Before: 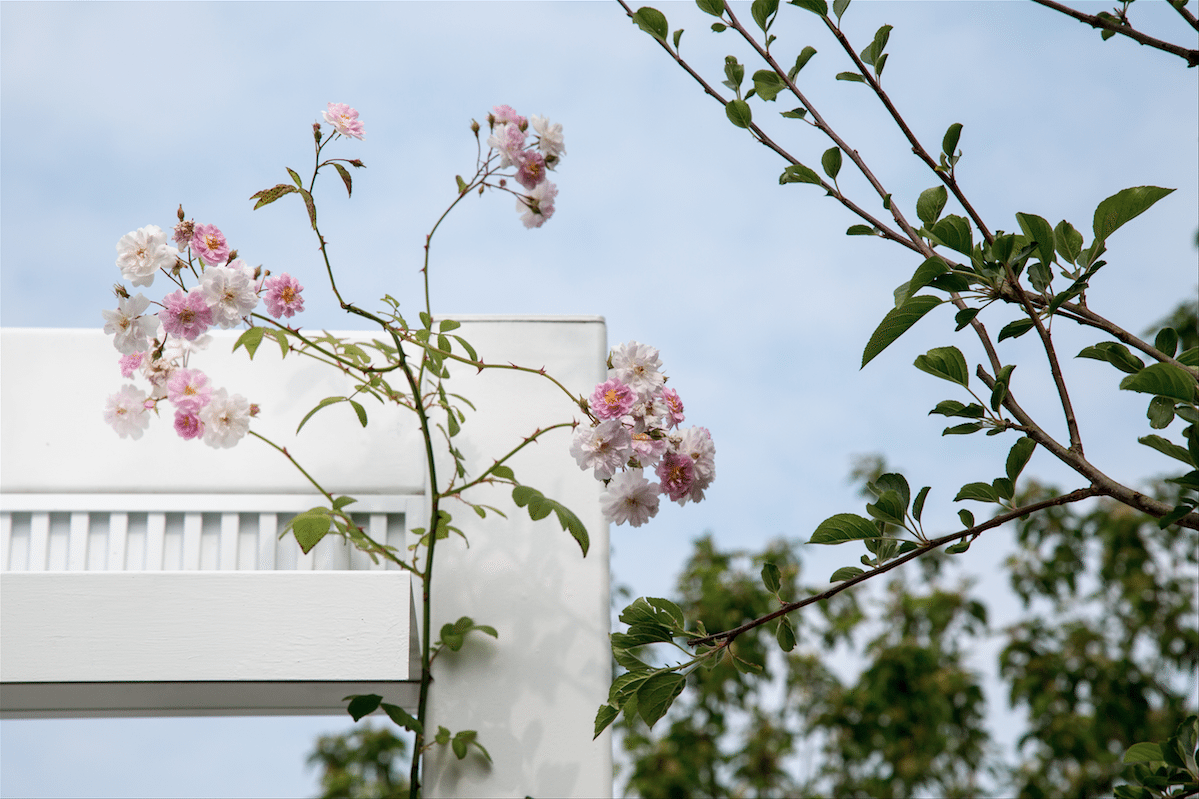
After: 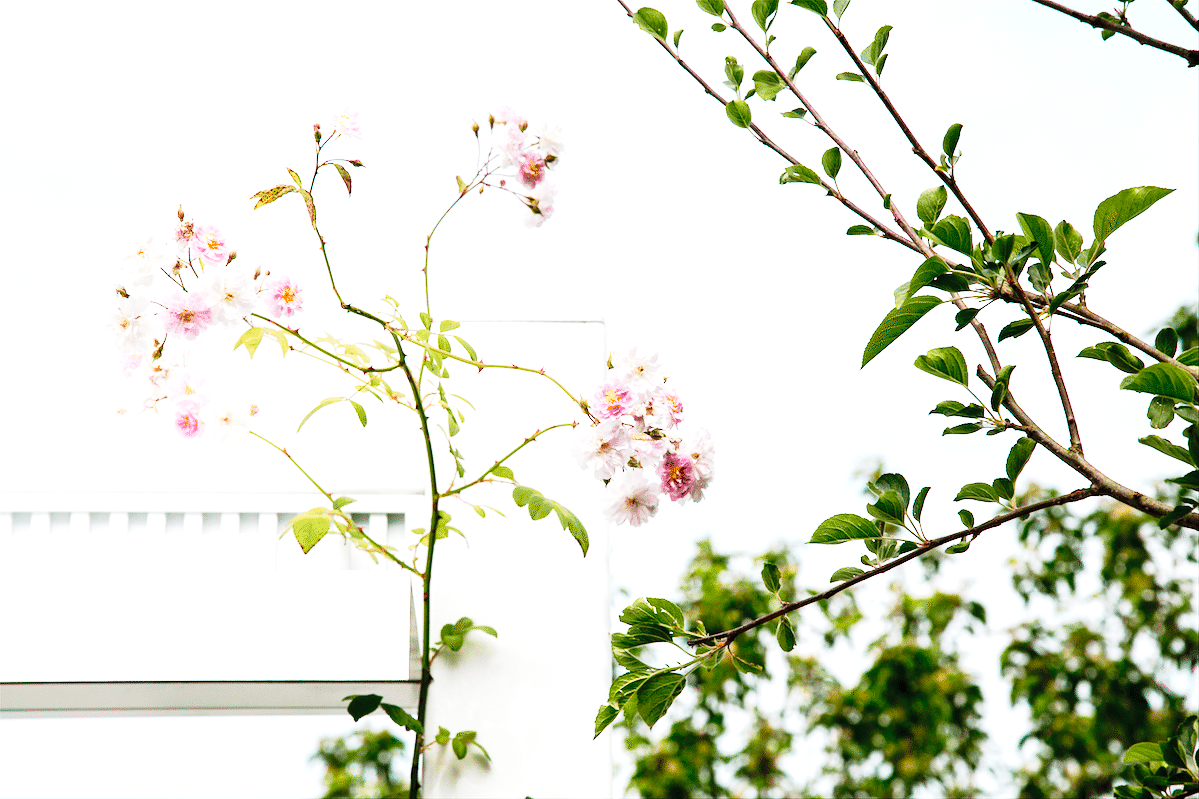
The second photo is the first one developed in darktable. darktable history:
tone curve: curves: ch0 [(0, 0) (0.187, 0.12) (0.392, 0.438) (0.704, 0.86) (0.858, 0.938) (1, 0.981)]; ch1 [(0, 0) (0.402, 0.36) (0.476, 0.456) (0.498, 0.501) (0.518, 0.521) (0.58, 0.598) (0.619, 0.663) (0.692, 0.744) (1, 1)]; ch2 [(0, 0) (0.427, 0.417) (0.483, 0.481) (0.503, 0.503) (0.526, 0.53) (0.563, 0.585) (0.626, 0.703) (0.699, 0.753) (0.997, 0.858)], preserve colors none
exposure: black level correction 0, exposure 1.199 EV, compensate highlight preservation false
